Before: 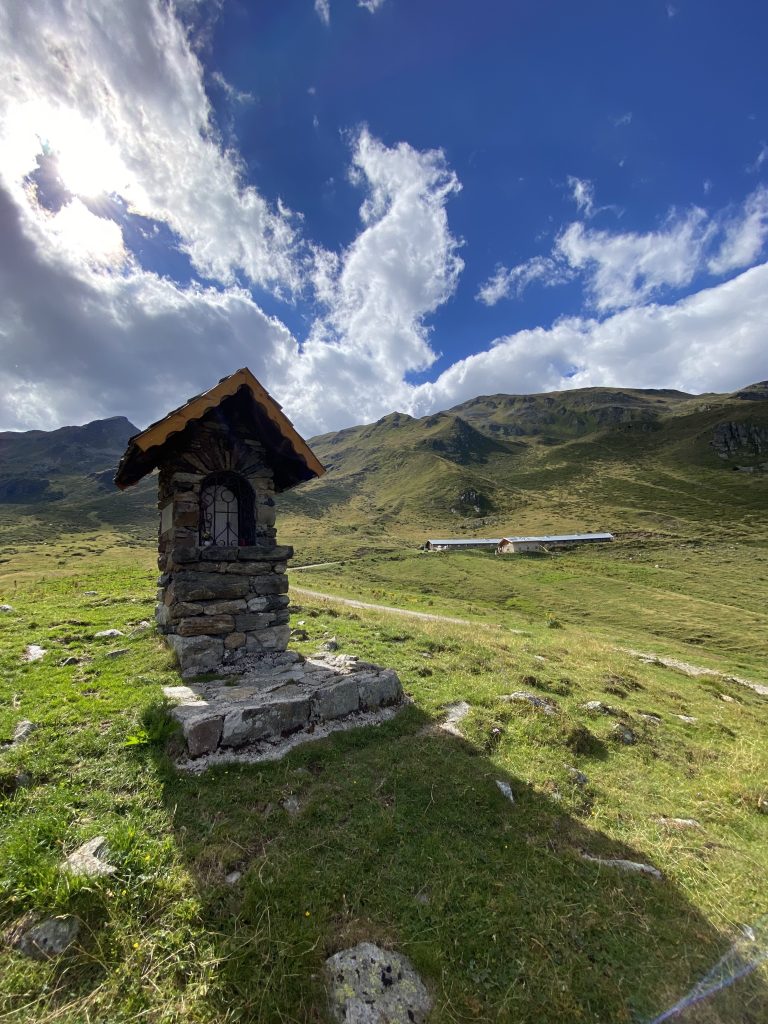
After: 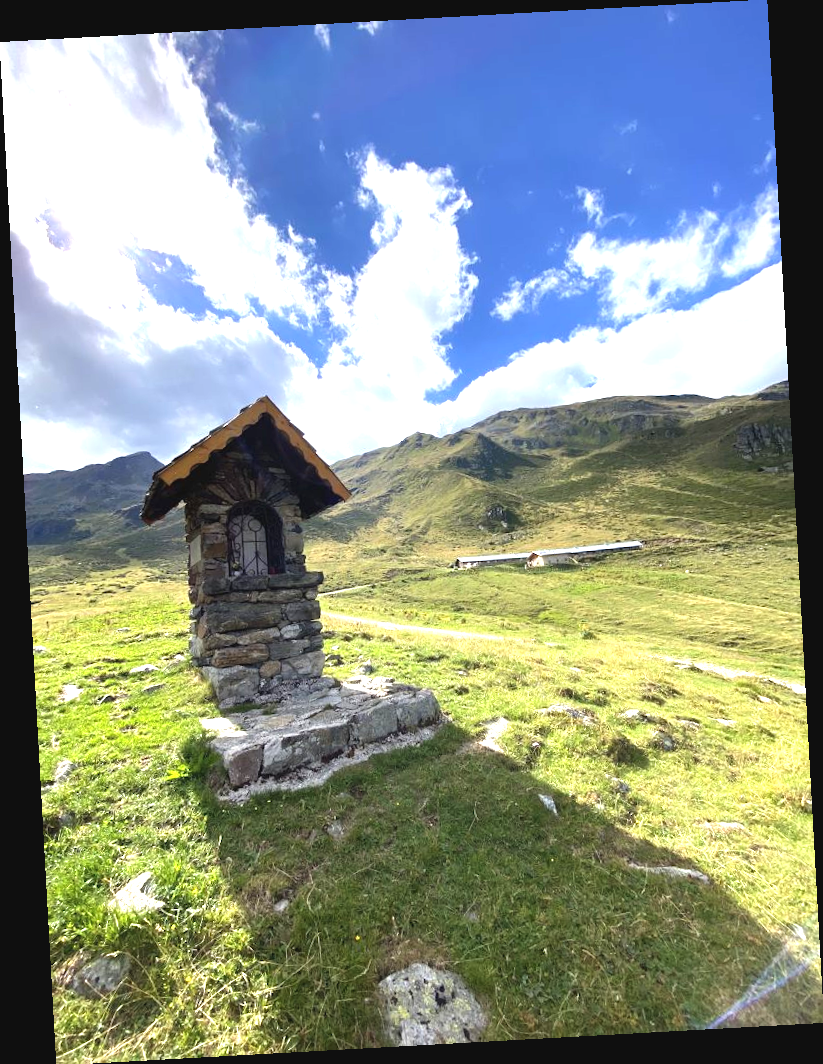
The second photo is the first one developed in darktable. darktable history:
rotate and perspective: rotation -3.18°, automatic cropping off
exposure: black level correction -0.002, exposure 1.35 EV, compensate highlight preservation false
